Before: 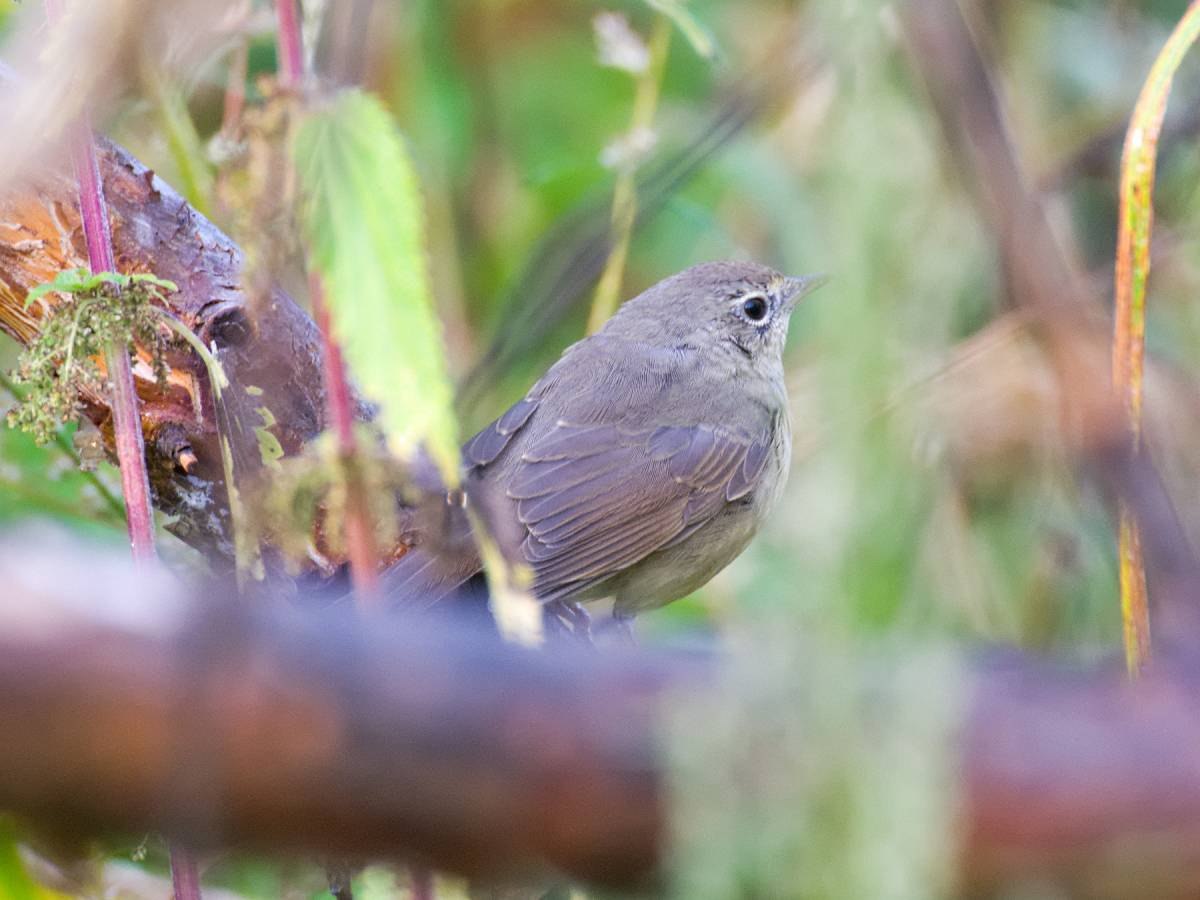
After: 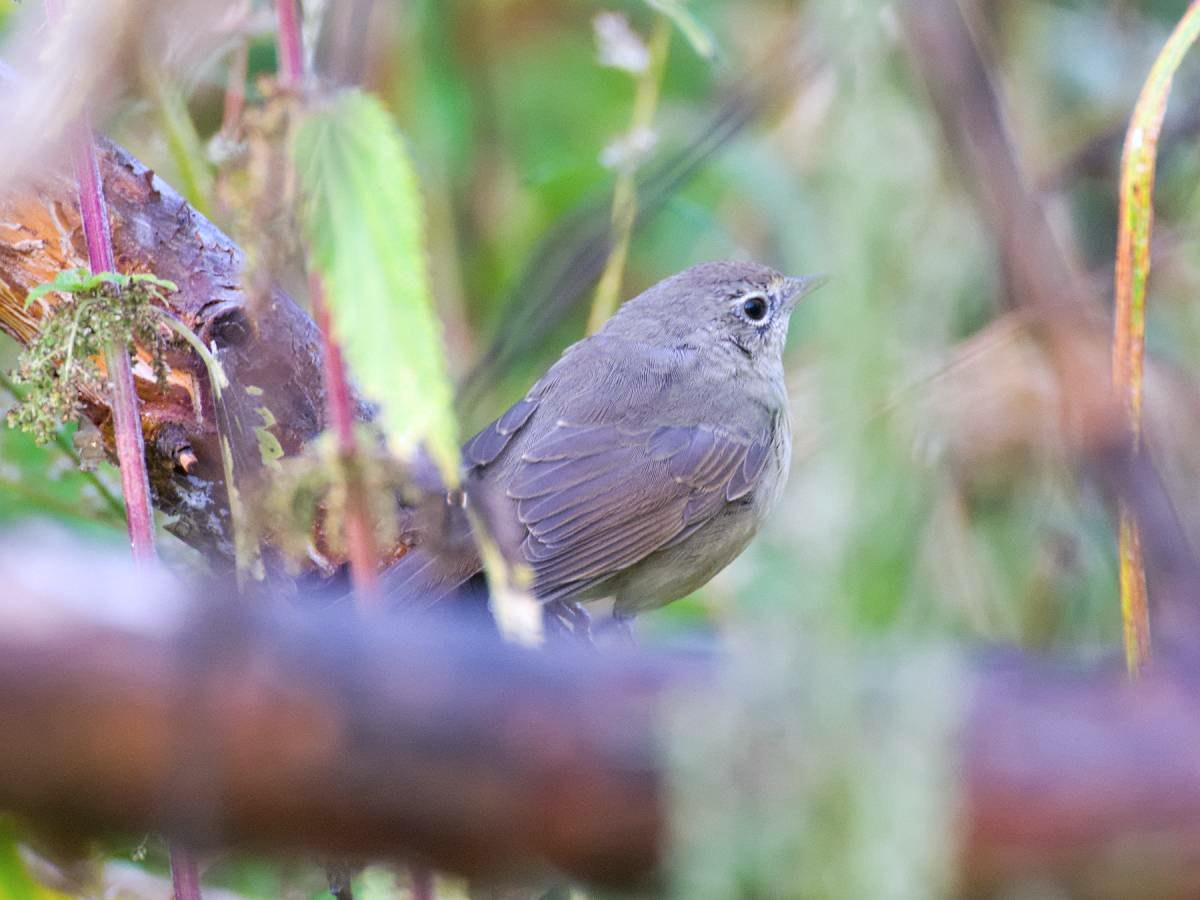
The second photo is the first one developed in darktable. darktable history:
color calibration: gray › normalize channels true, illuminant as shot in camera, x 0.358, y 0.373, temperature 4628.91 K, gamut compression 0.003
